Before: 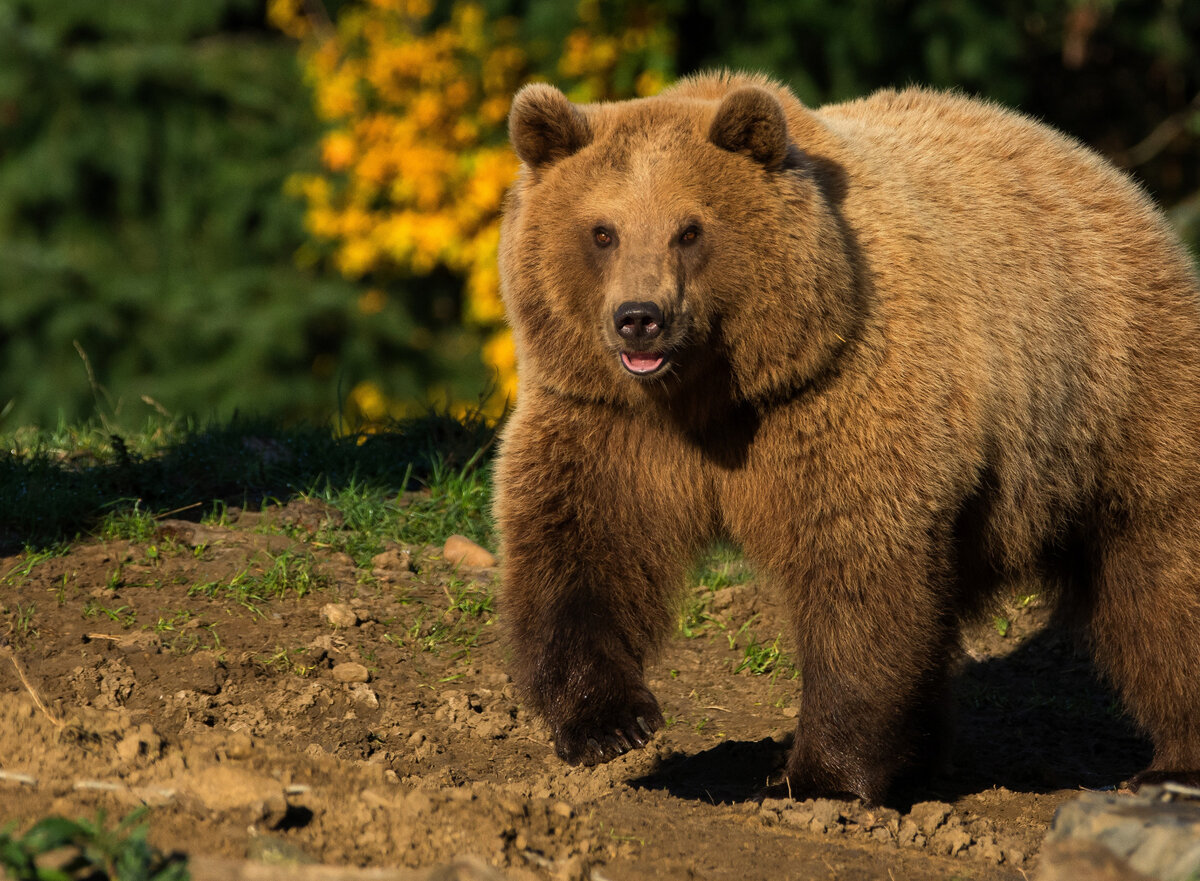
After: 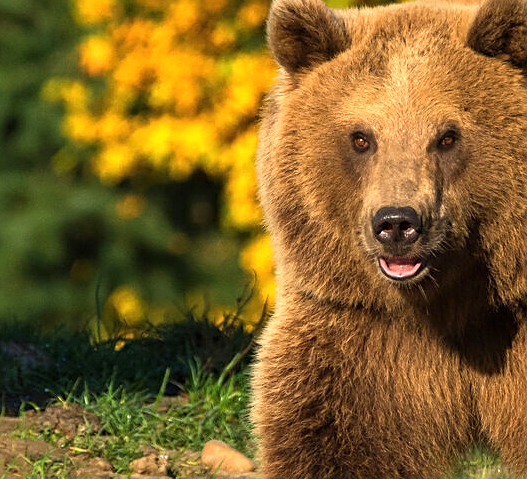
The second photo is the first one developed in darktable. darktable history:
exposure: black level correction 0, exposure 0.691 EV, compensate exposure bias true, compensate highlight preservation false
crop: left 20.184%, top 10.824%, right 35.848%, bottom 34.695%
sharpen: on, module defaults
